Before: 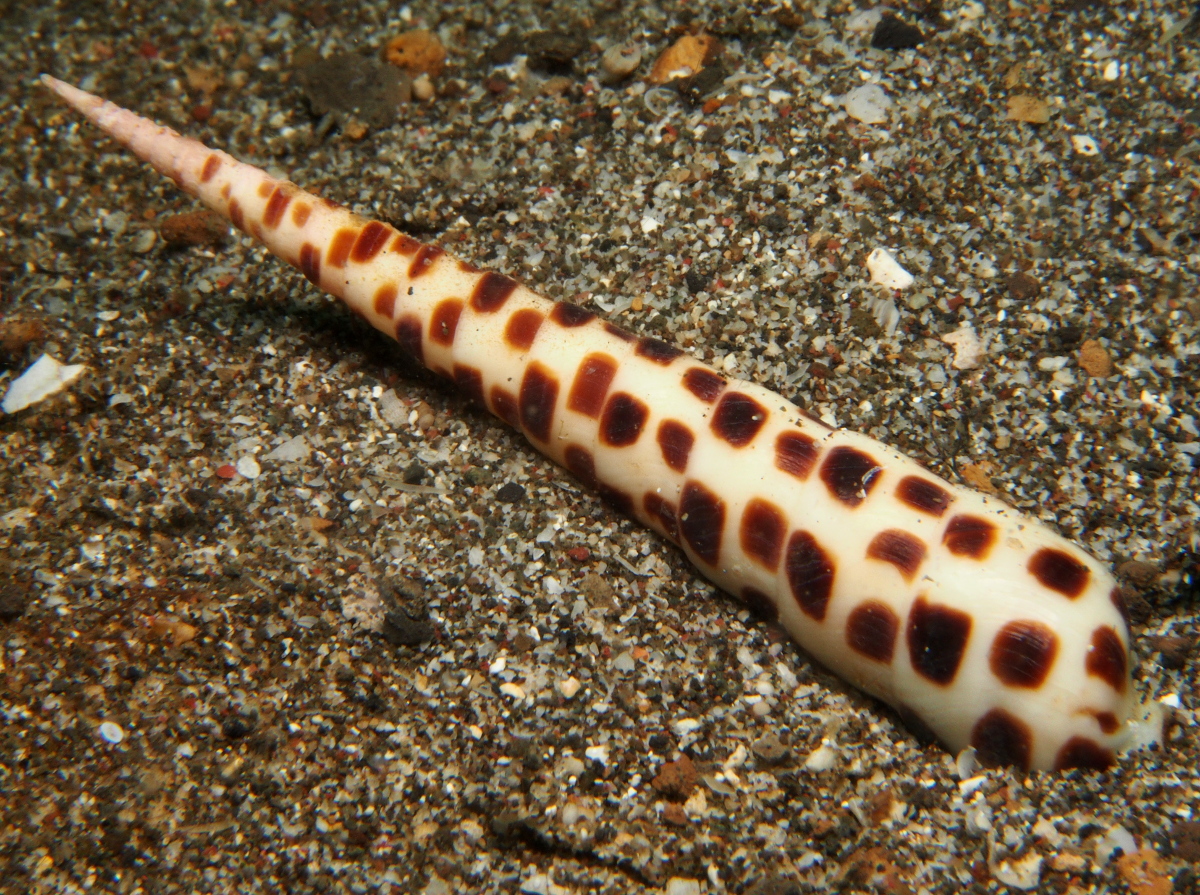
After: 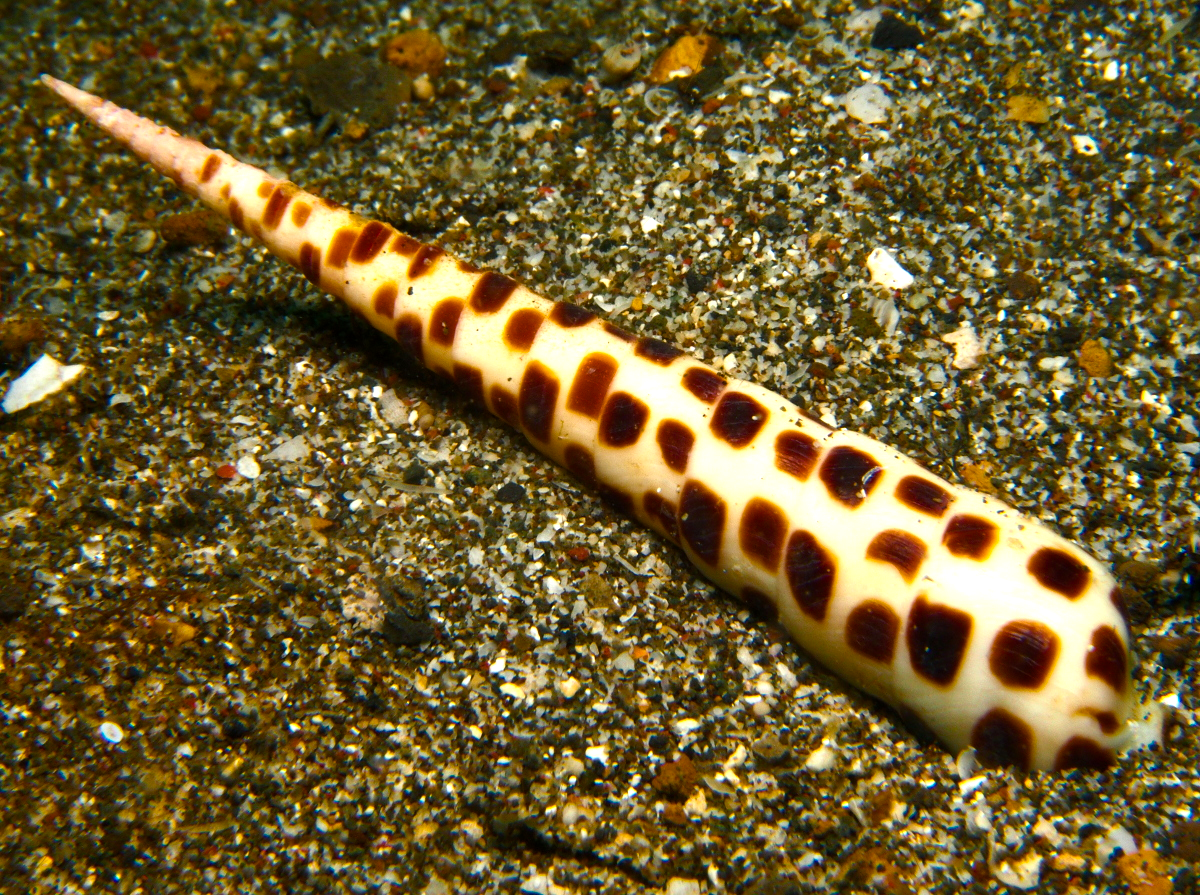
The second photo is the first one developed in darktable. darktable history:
color balance rgb: shadows lift › chroma 5.058%, shadows lift › hue 238.04°, perceptual saturation grading › global saturation 20%, perceptual saturation grading › highlights -25.853%, perceptual saturation grading › shadows 25.226%, perceptual brilliance grading › global brilliance 19.26%, perceptual brilliance grading › shadows -40.52%, global vibrance 50.075%
